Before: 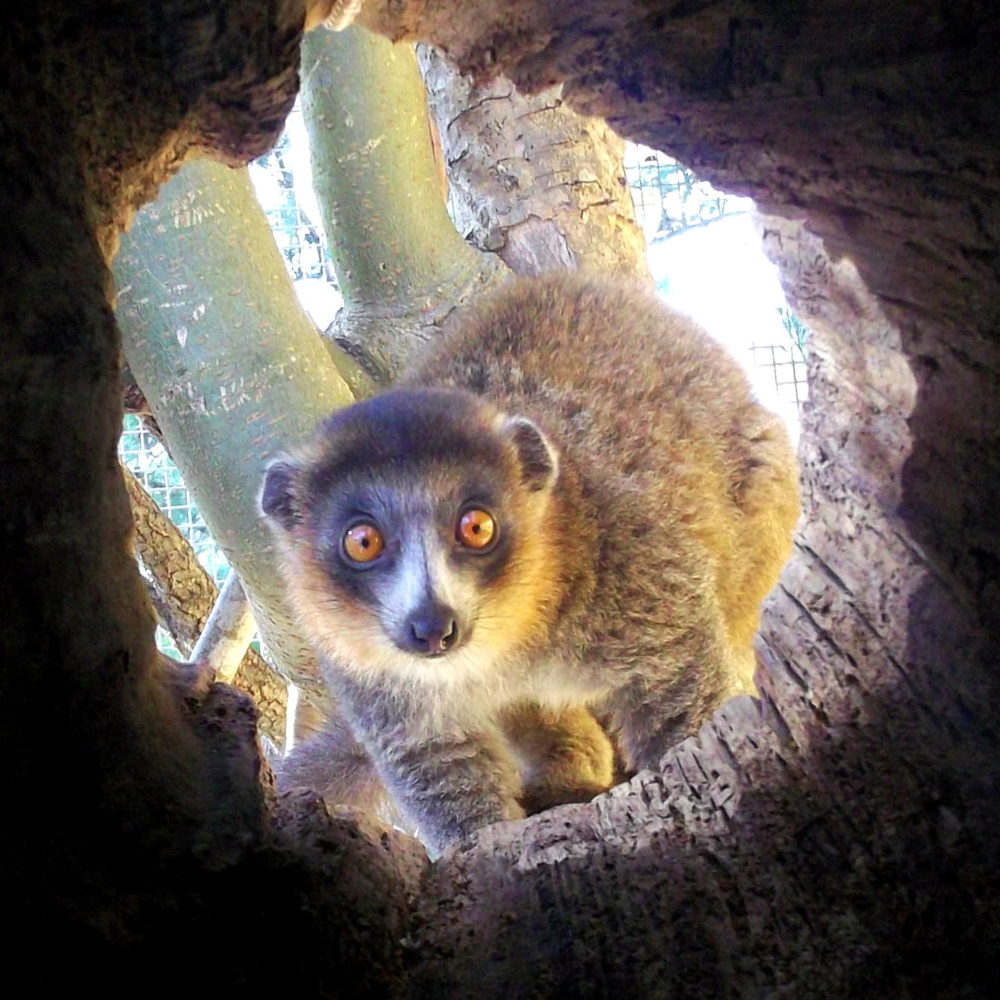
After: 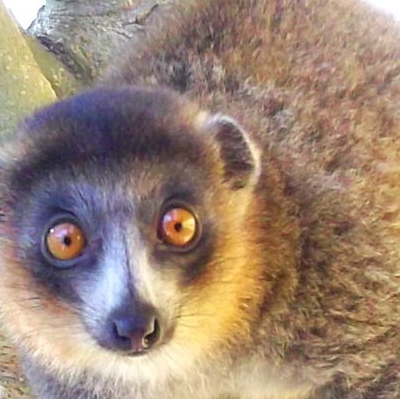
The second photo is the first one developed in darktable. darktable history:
crop: left 29.837%, top 30.245%, right 30.044%, bottom 29.739%
